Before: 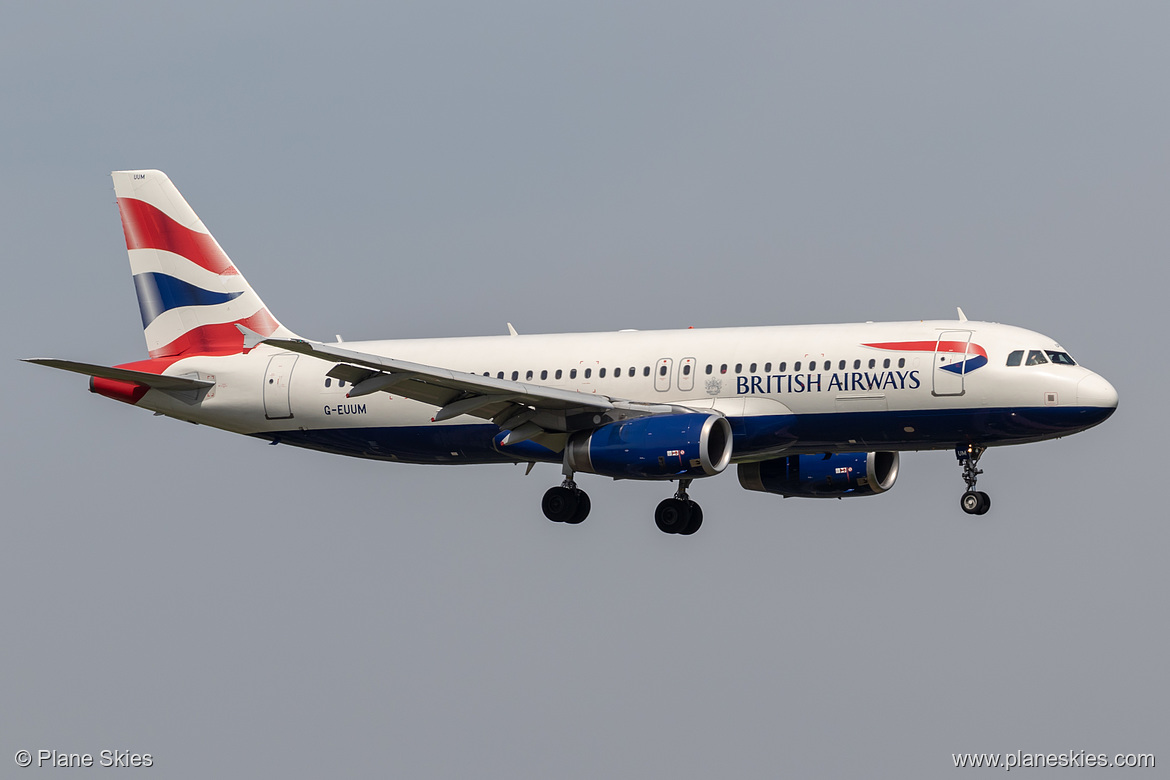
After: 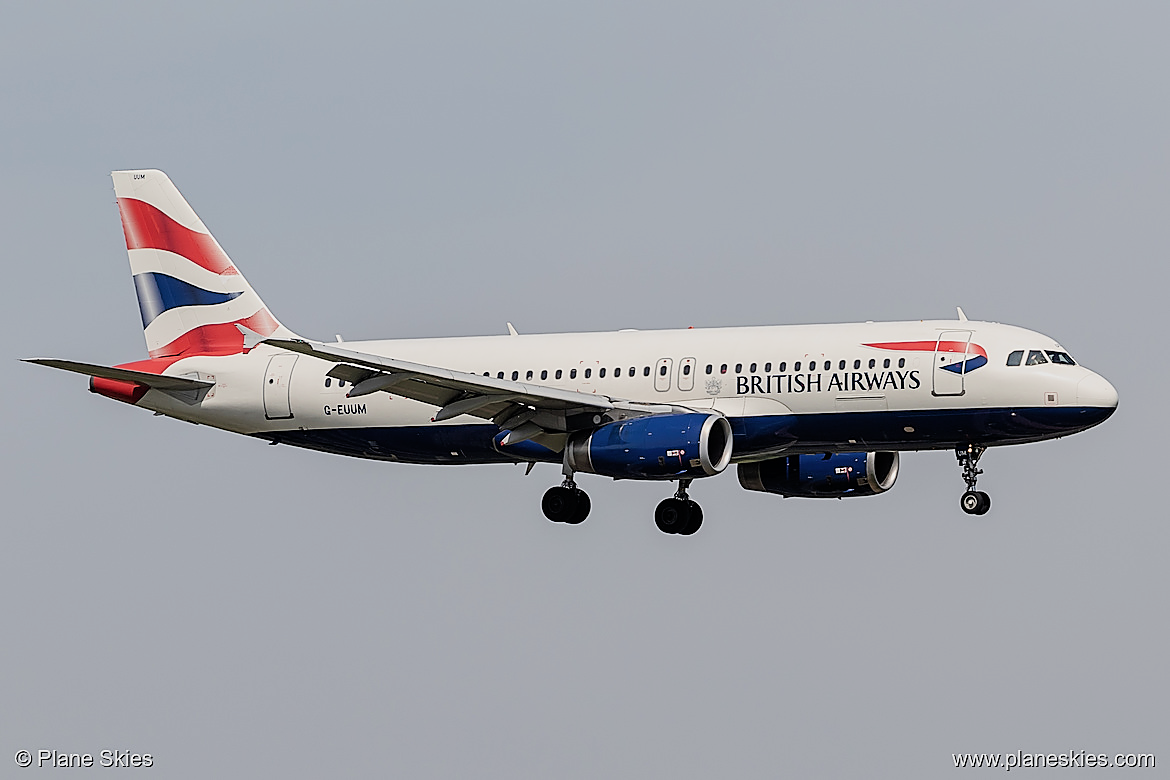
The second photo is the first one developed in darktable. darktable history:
sharpen: radius 1.425, amount 1.236, threshold 0.667
contrast brightness saturation: contrast 0.006, saturation -0.058
filmic rgb: black relative exposure -7.65 EV, white relative exposure 4.56 EV, hardness 3.61
exposure: black level correction 0, exposure 0.5 EV, compensate exposure bias true, compensate highlight preservation false
